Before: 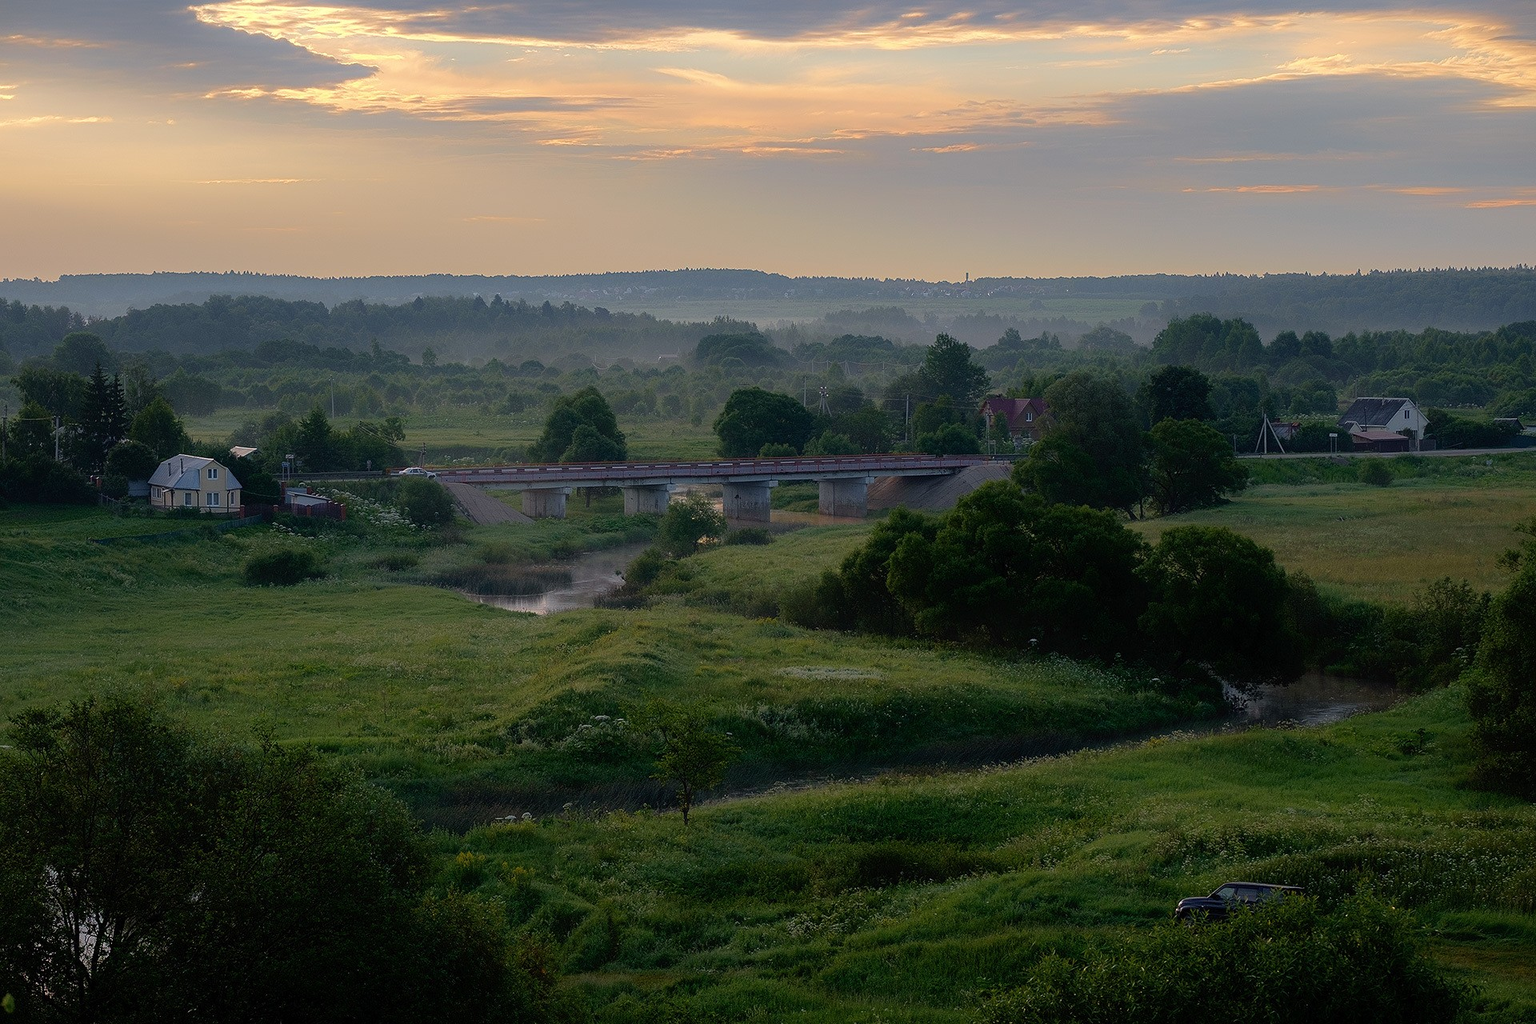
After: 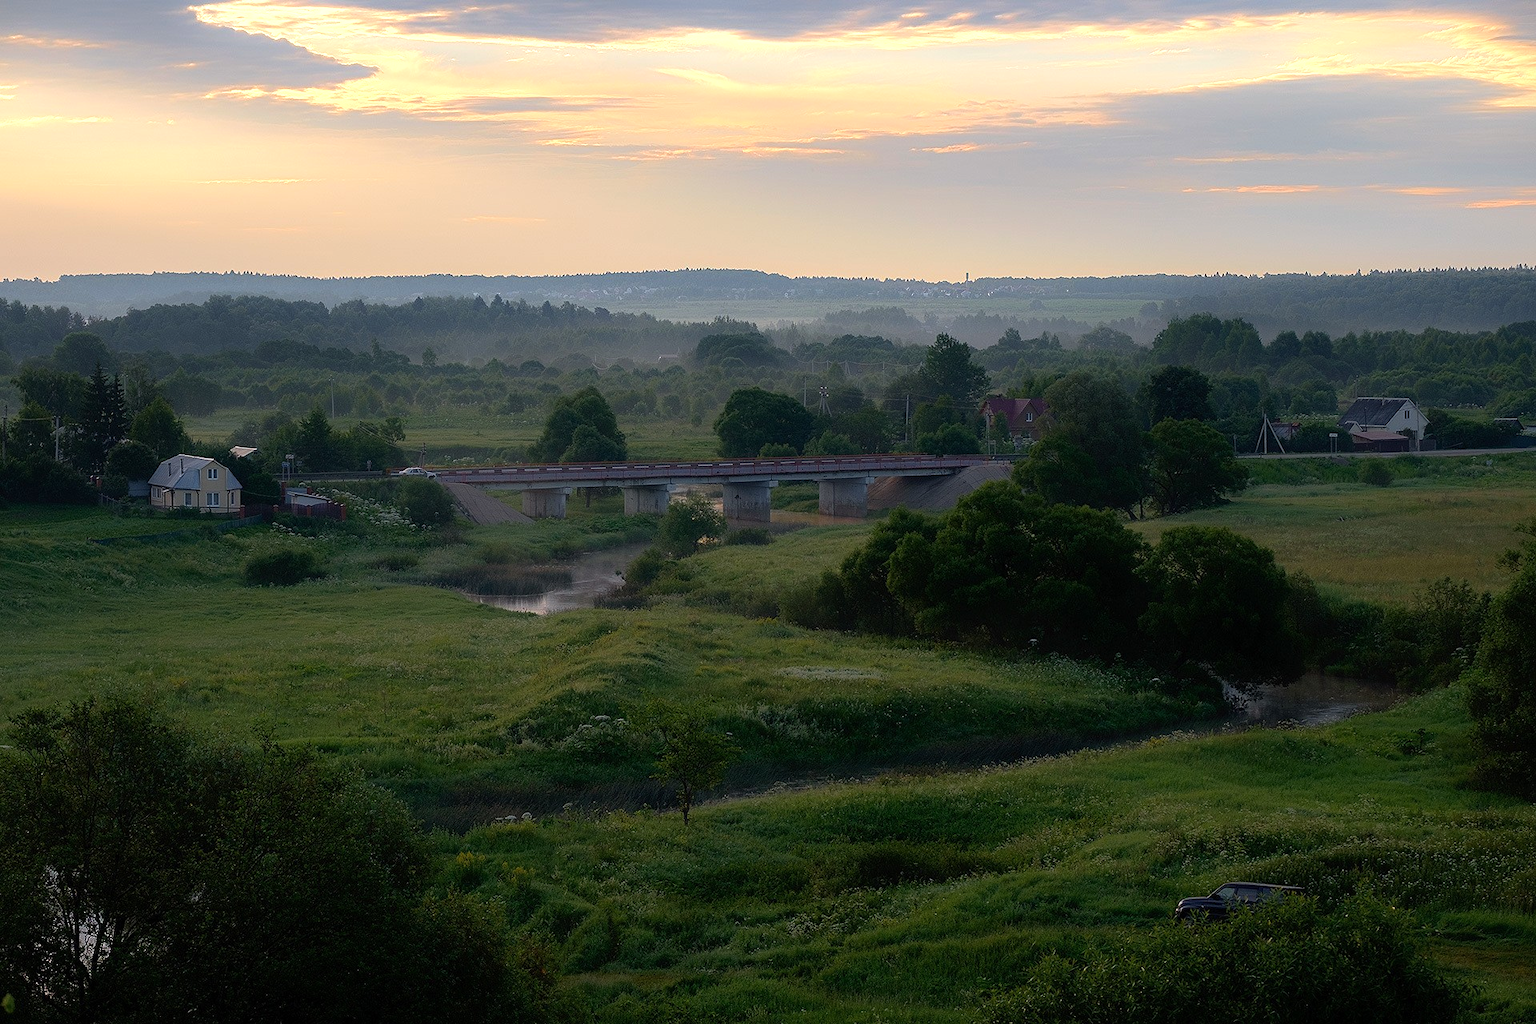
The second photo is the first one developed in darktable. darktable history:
tone equalizer: -8 EV 0.001 EV, -7 EV -0.002 EV, -6 EV 0.003 EV, -5 EV -0.066 EV, -4 EV -0.139 EV, -3 EV -0.193 EV, -2 EV 0.235 EV, -1 EV 0.721 EV, +0 EV 0.499 EV
